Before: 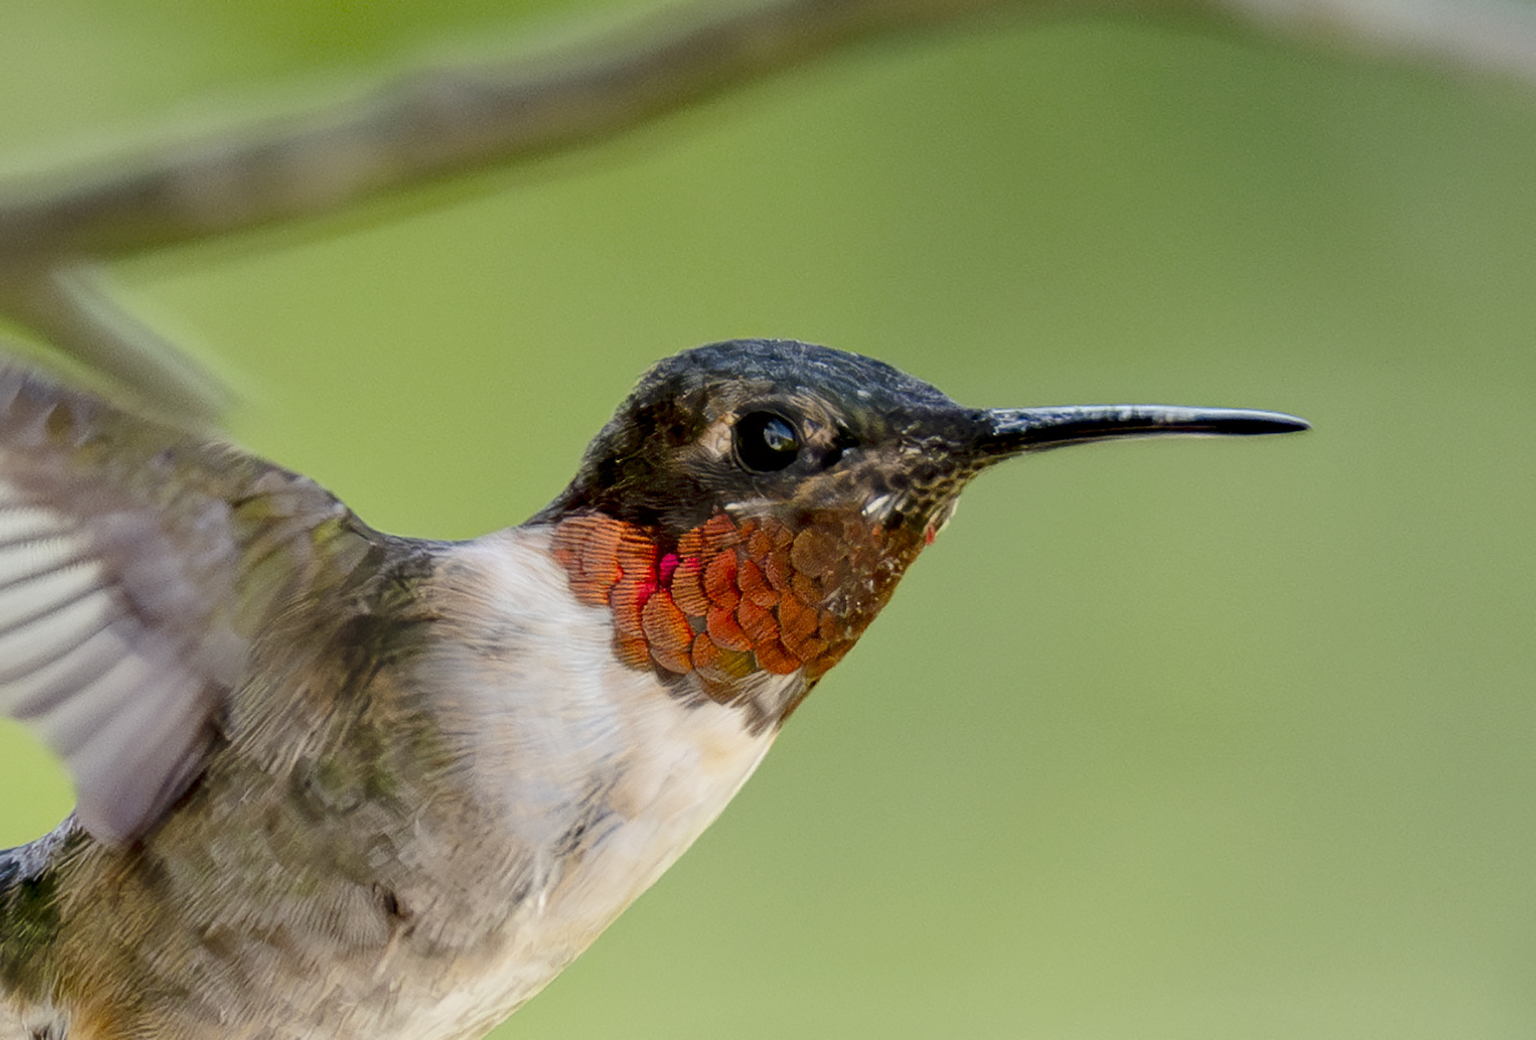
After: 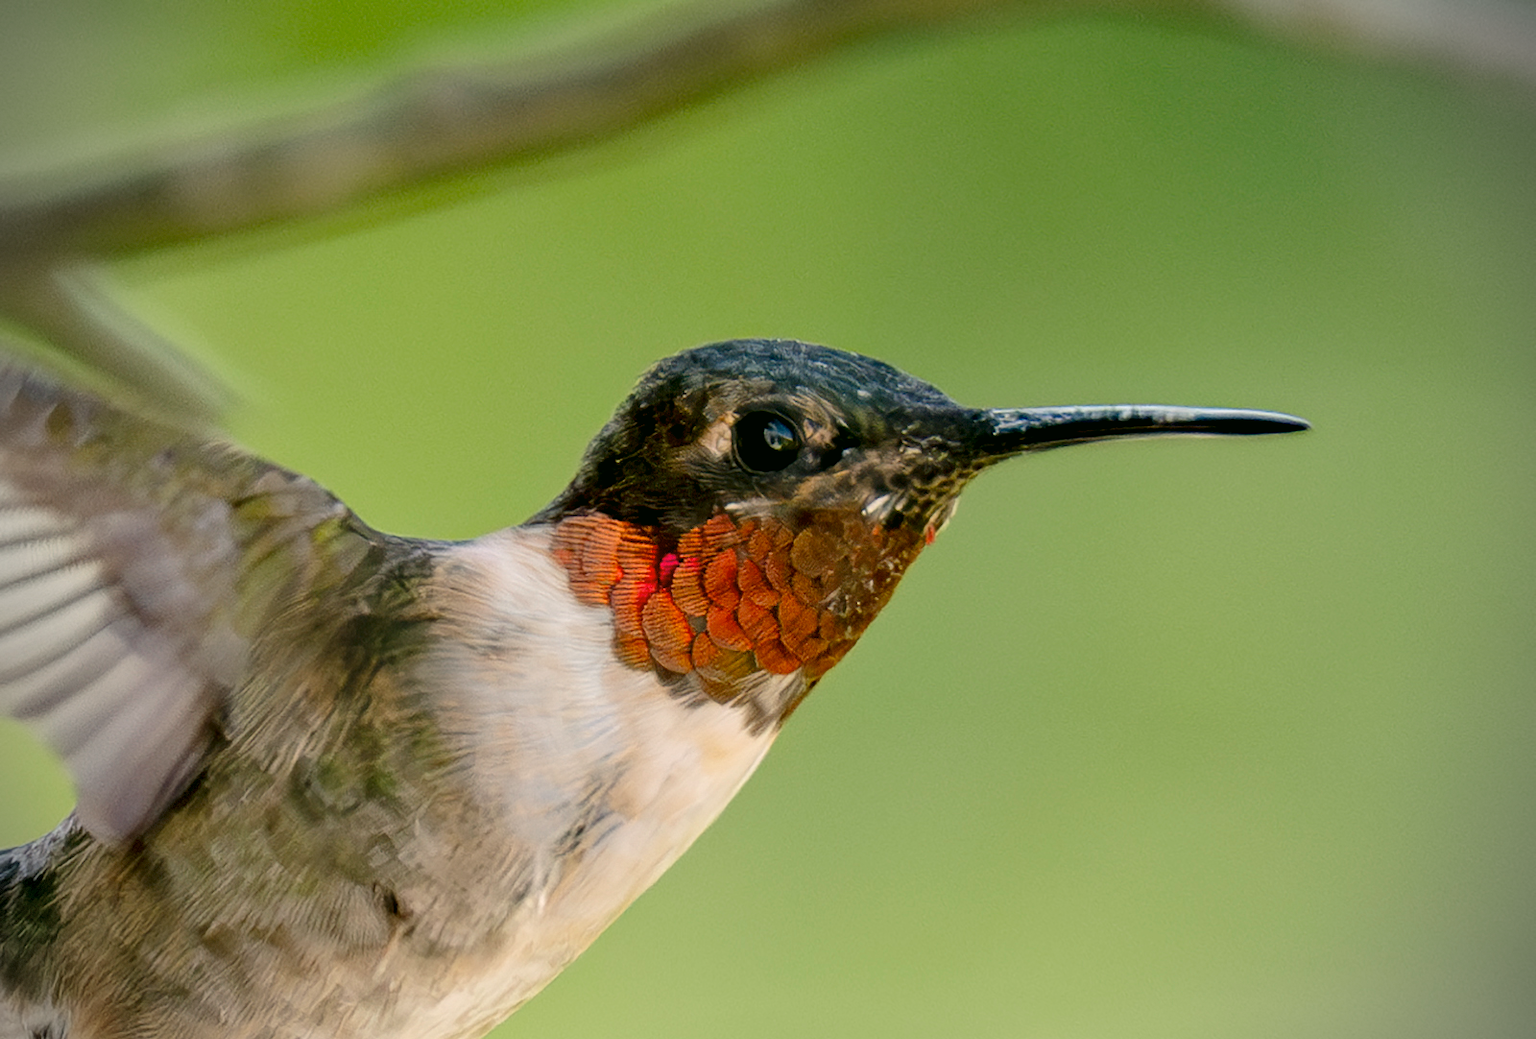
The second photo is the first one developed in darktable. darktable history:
color correction: highlights a* 4.02, highlights b* 4.98, shadows a* -7.55, shadows b* 4.98
vignetting: dithering 8-bit output, unbound false
